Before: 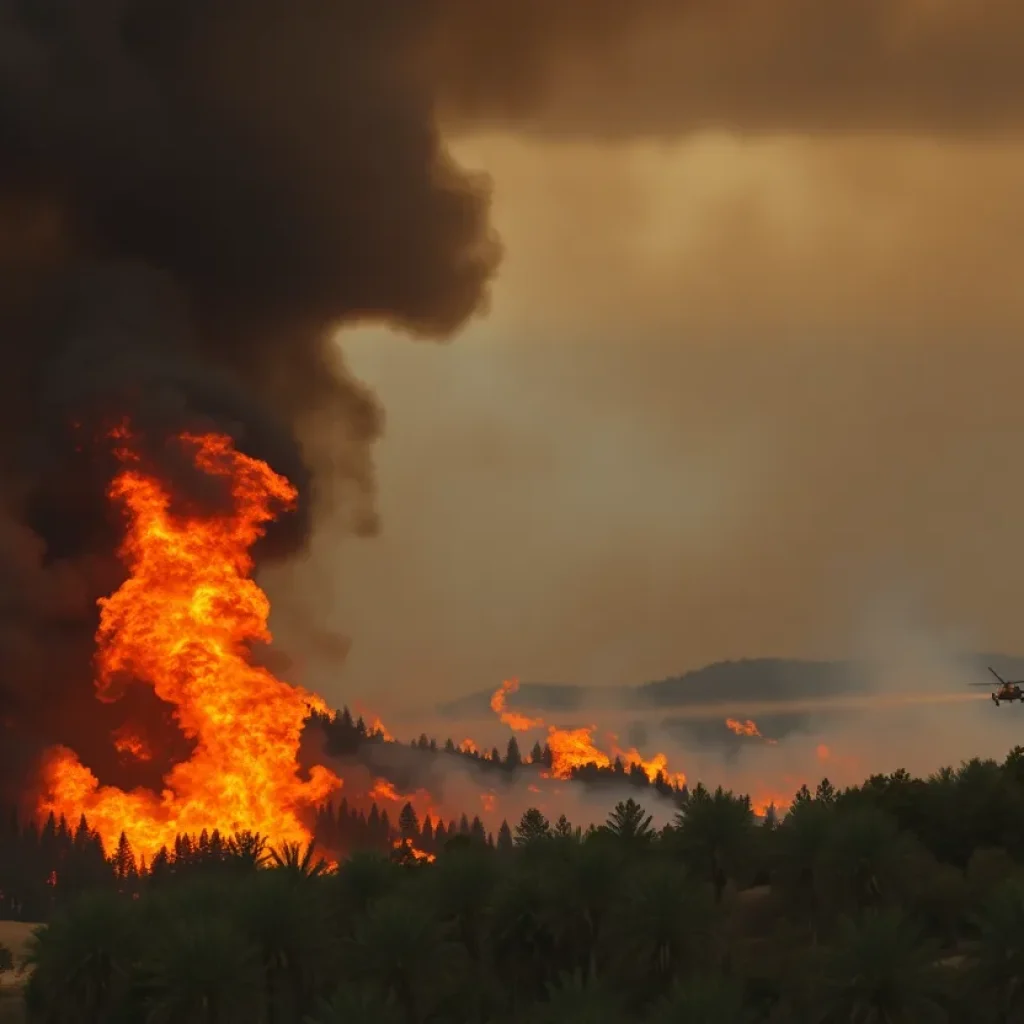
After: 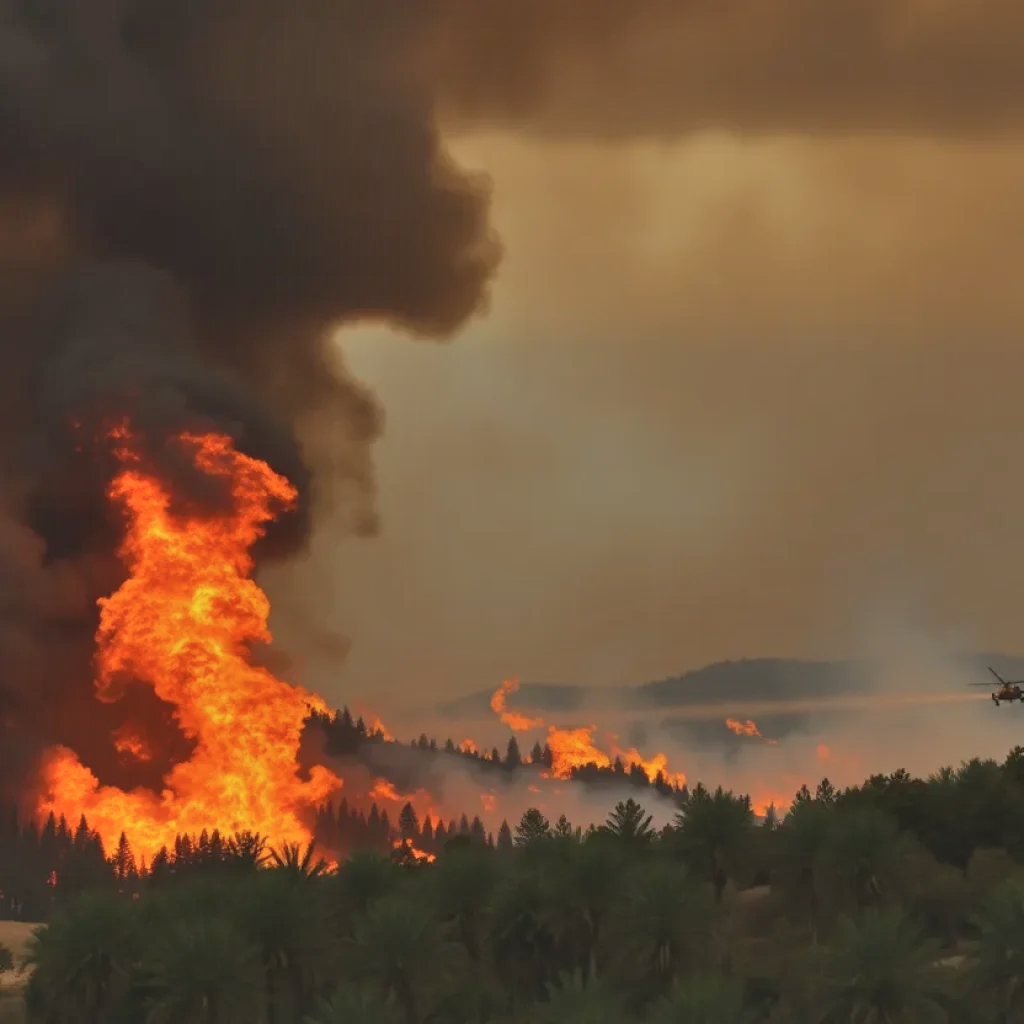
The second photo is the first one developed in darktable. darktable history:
shadows and highlights: low approximation 0.01, soften with gaussian
contrast brightness saturation: contrast -0.1, saturation -0.1
